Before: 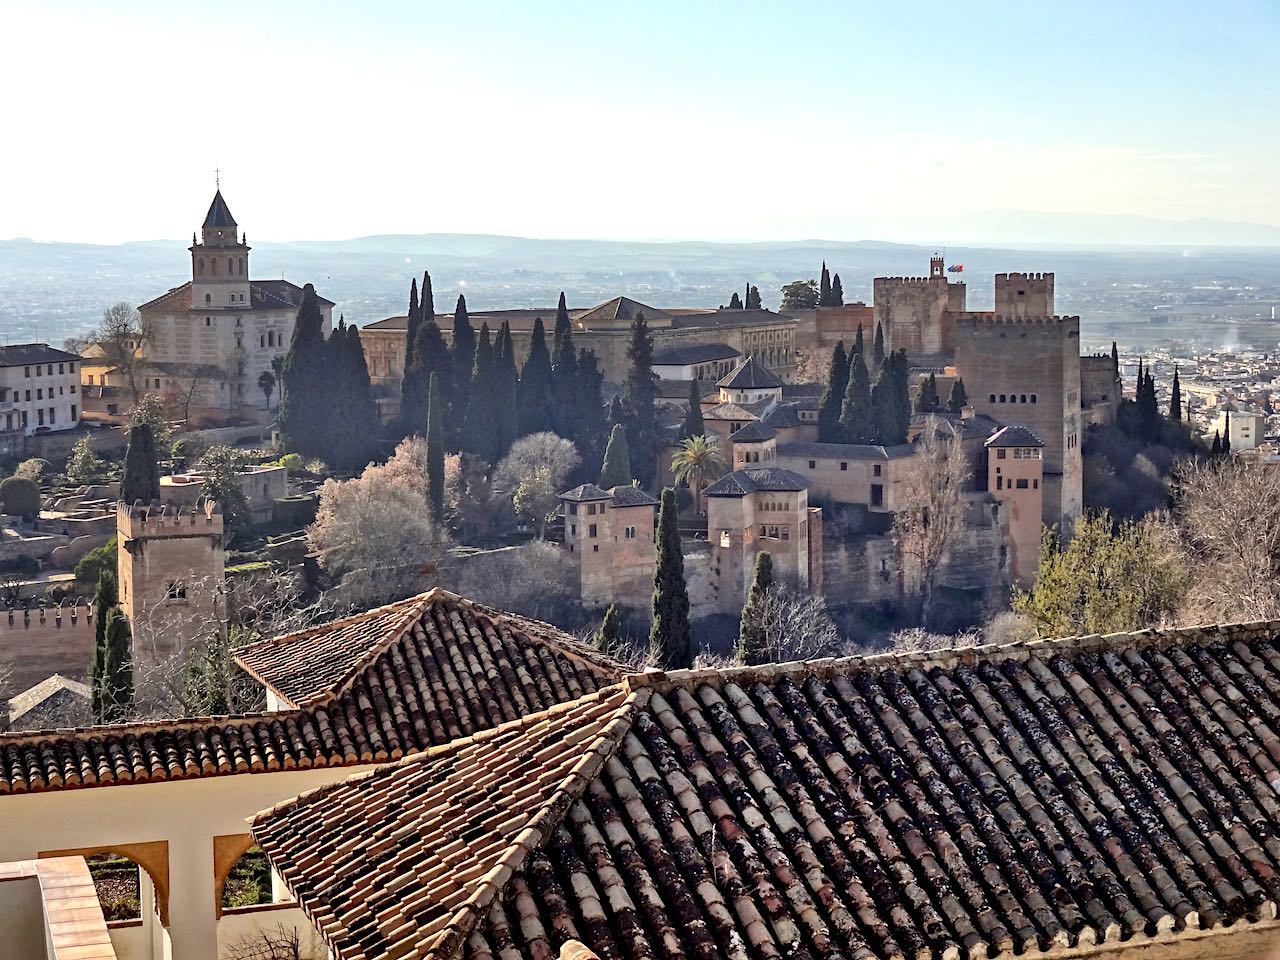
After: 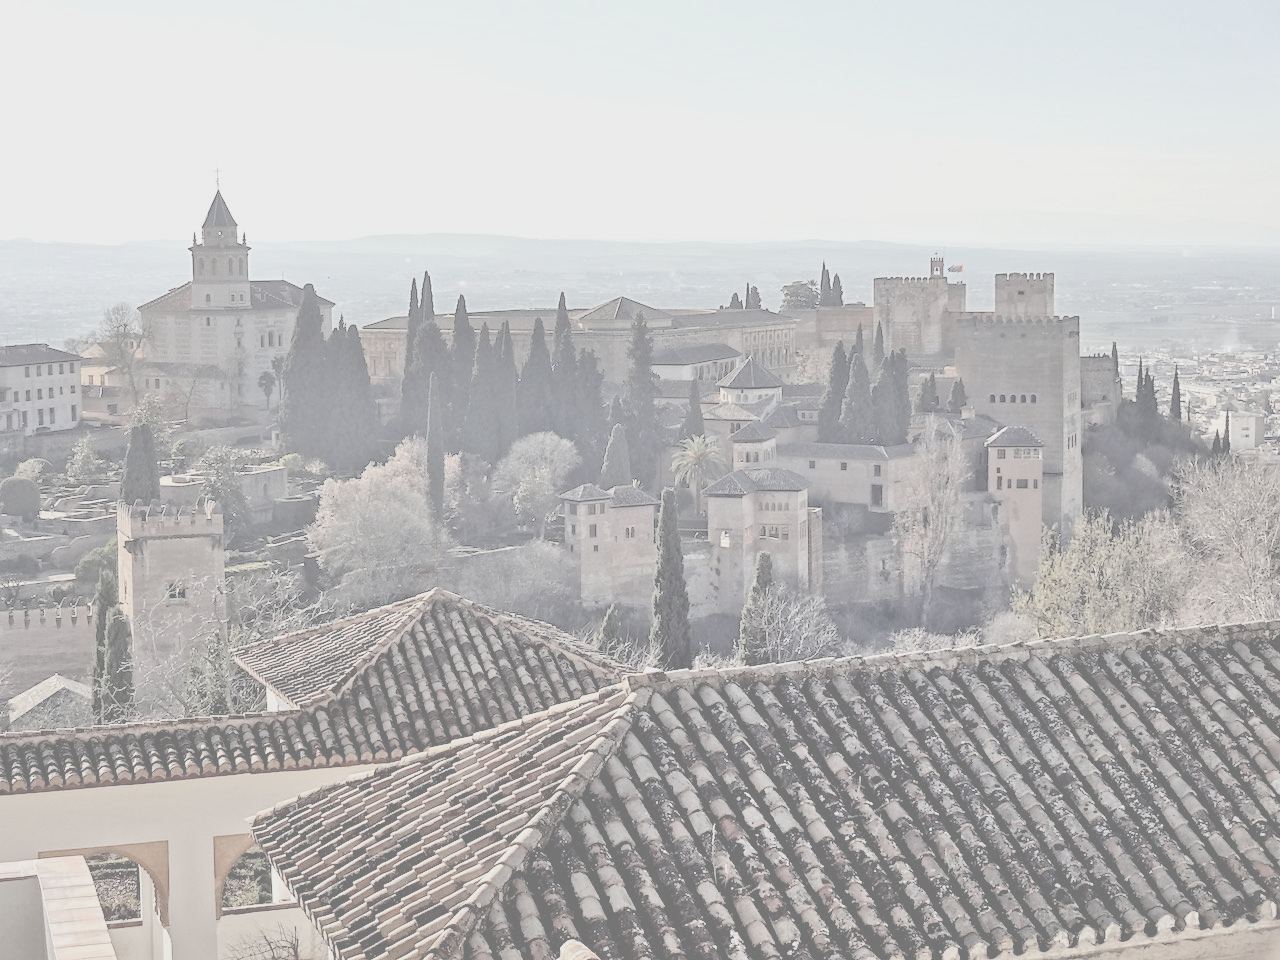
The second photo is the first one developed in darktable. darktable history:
contrast brightness saturation: contrast -0.33, brightness 0.757, saturation -0.778
